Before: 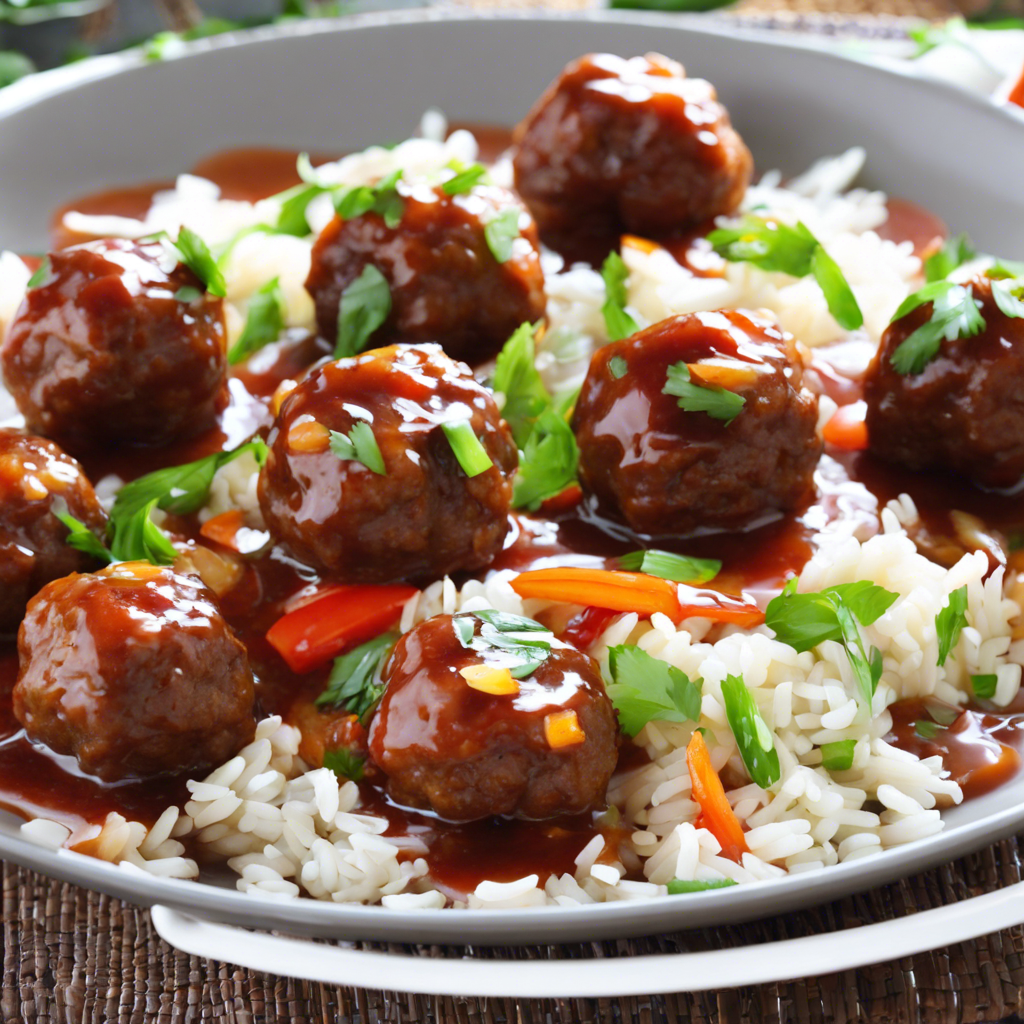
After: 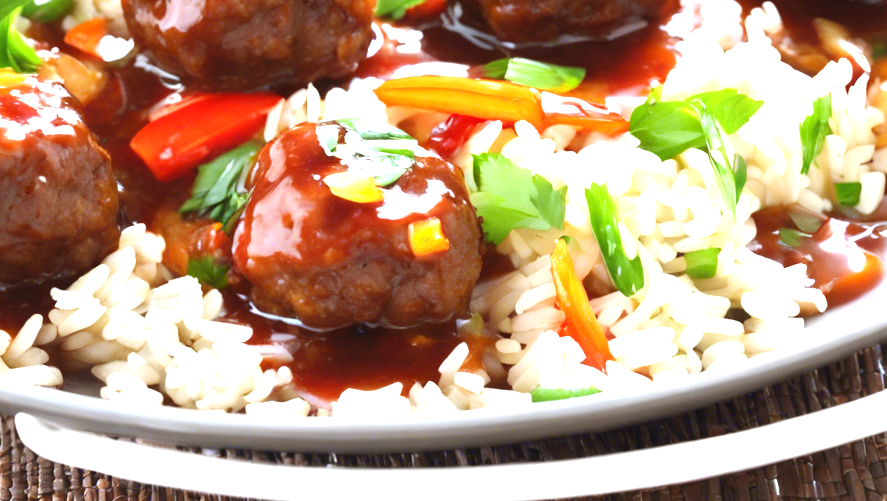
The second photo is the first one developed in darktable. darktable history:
crop and rotate: left 13.306%, top 48.129%, bottom 2.928%
exposure: black level correction 0, exposure 1.1 EV, compensate exposure bias true, compensate highlight preservation false
